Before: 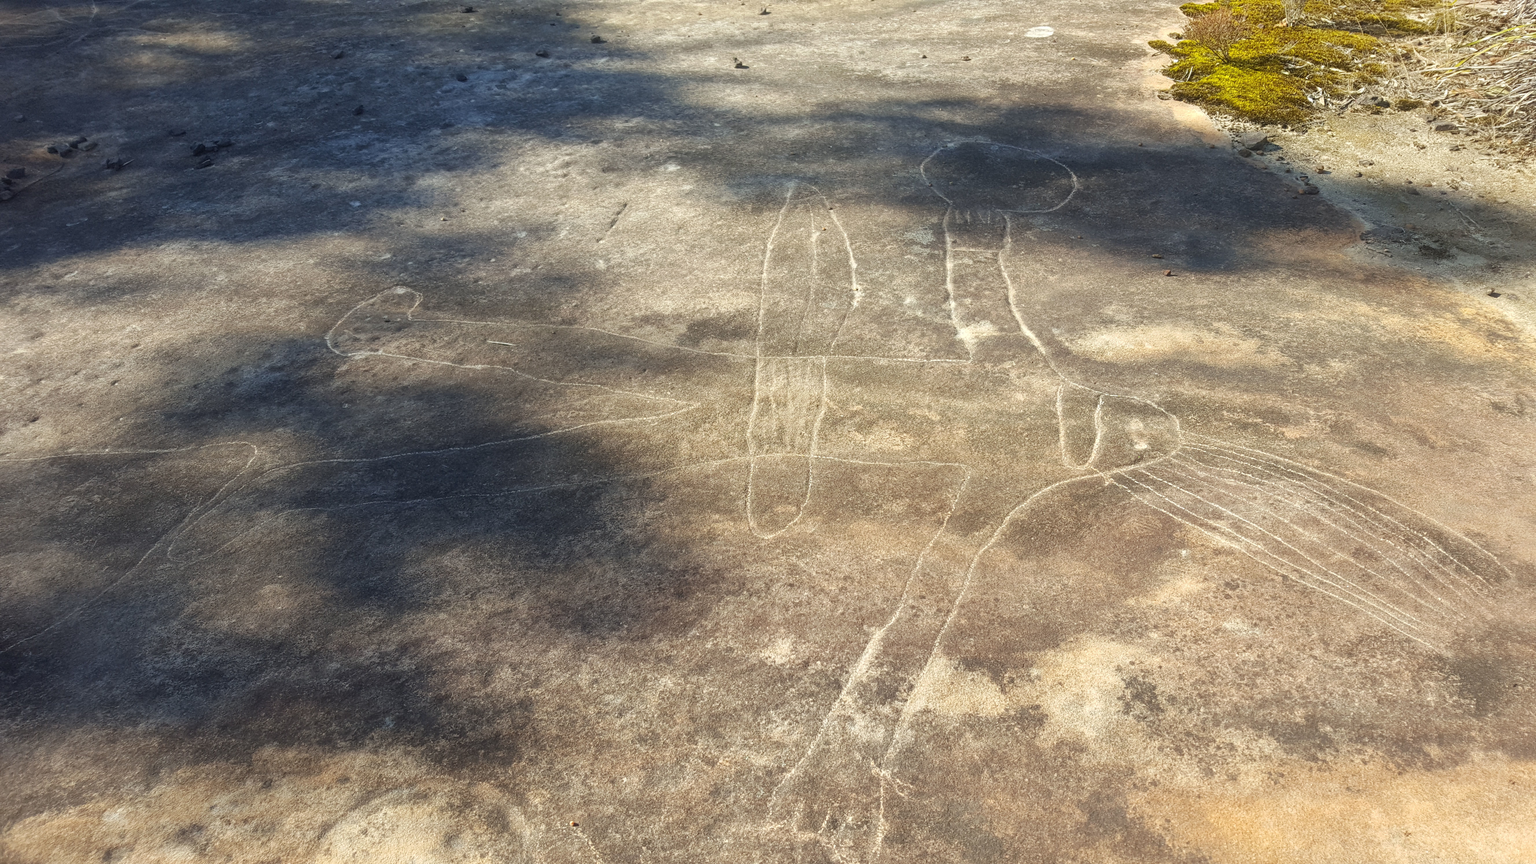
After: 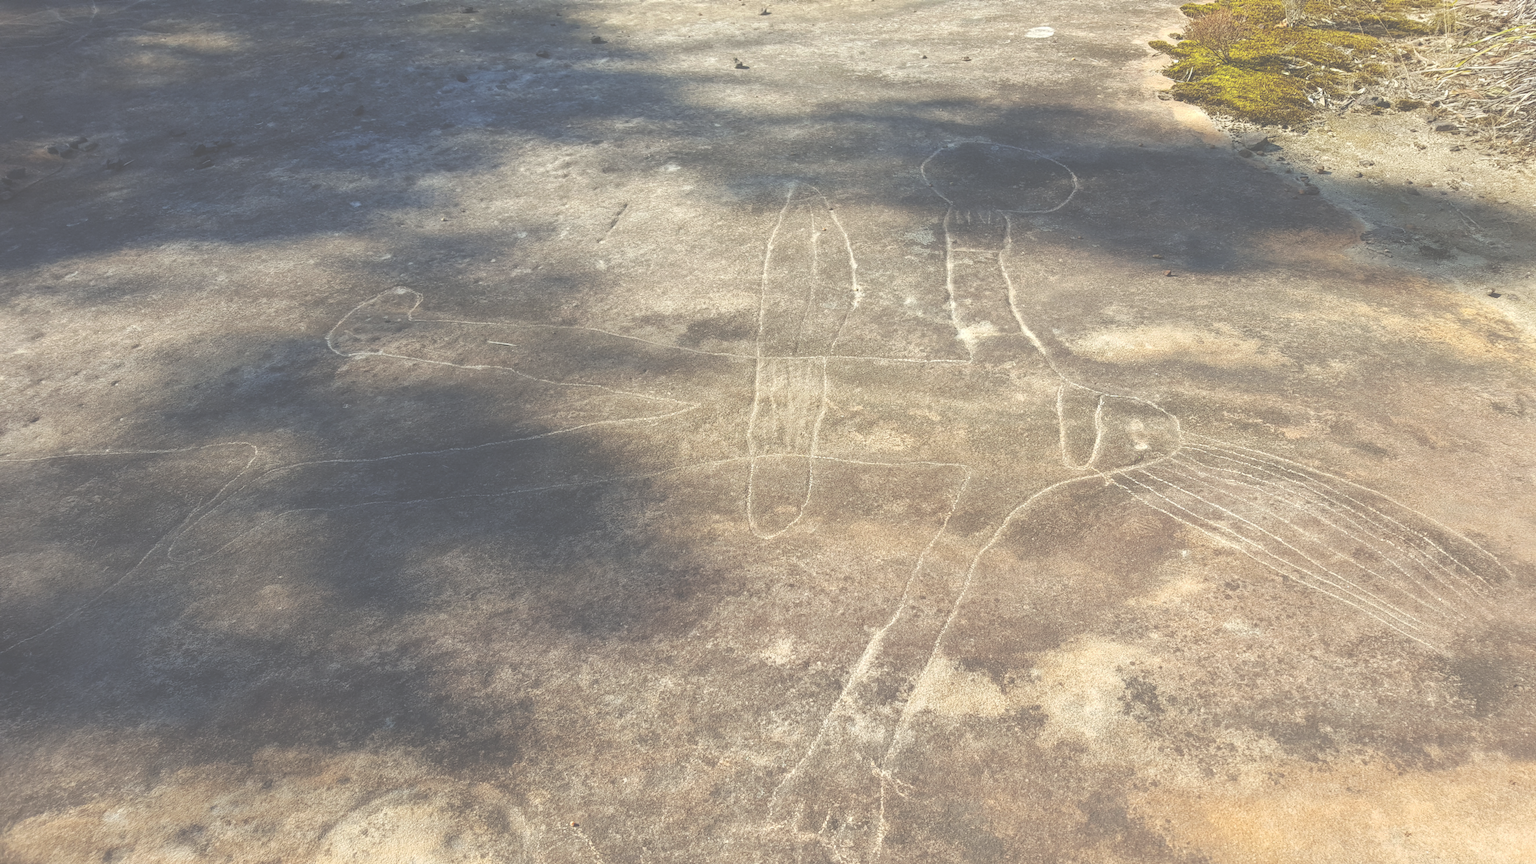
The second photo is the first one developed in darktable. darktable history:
exposure: black level correction -0.087, compensate highlight preservation false
